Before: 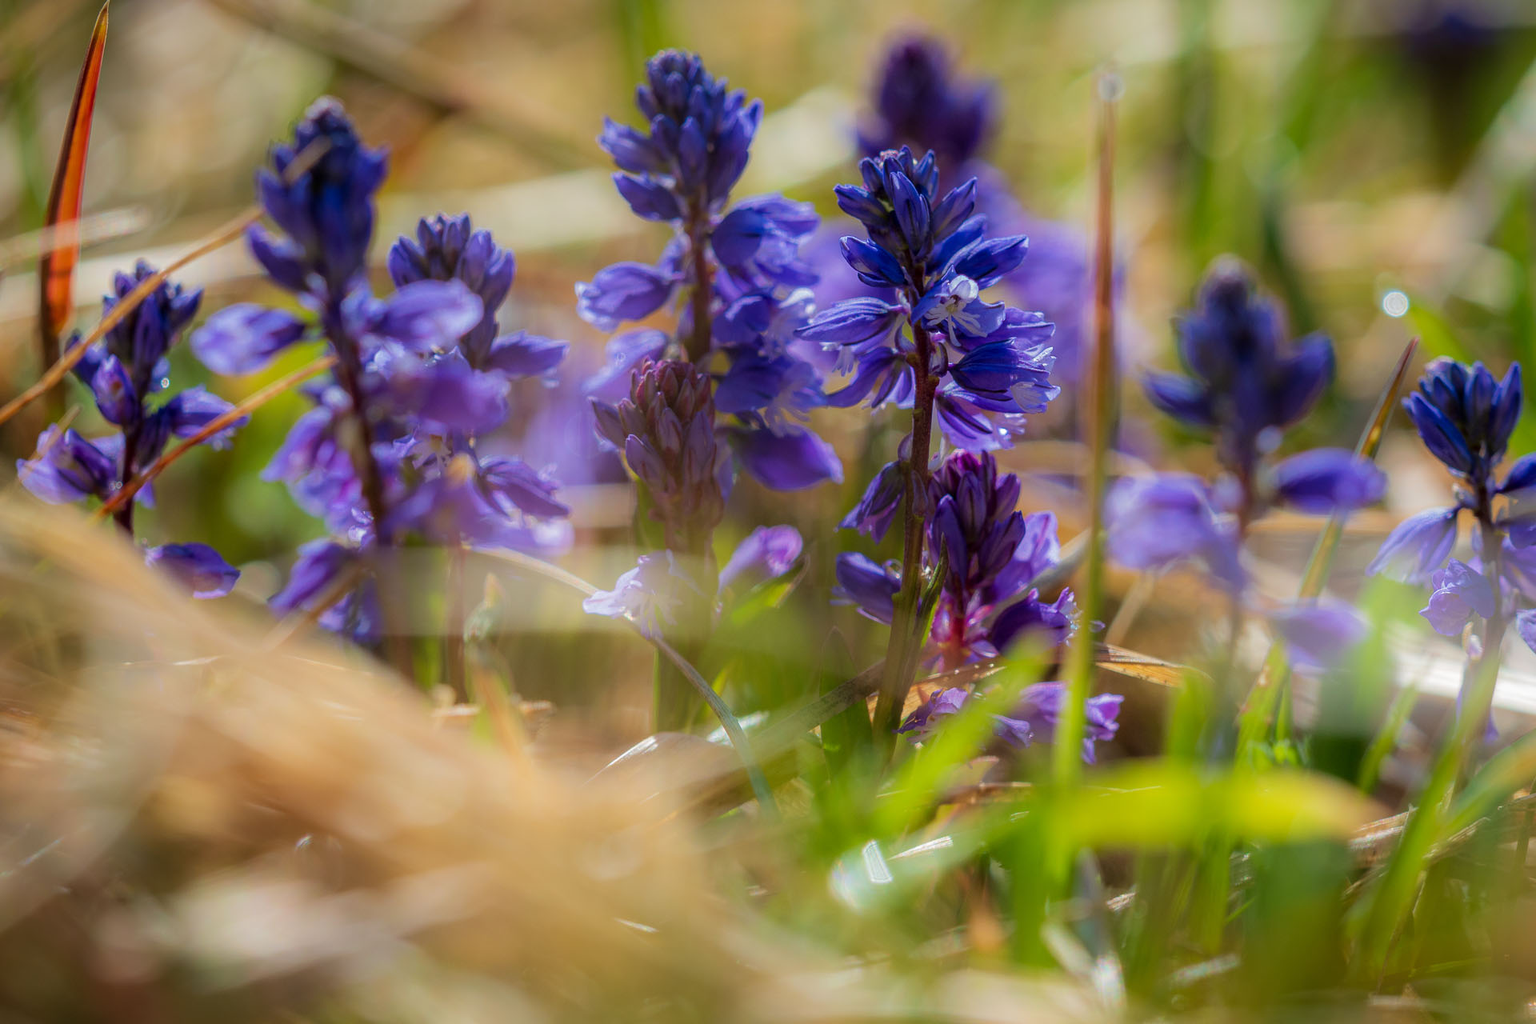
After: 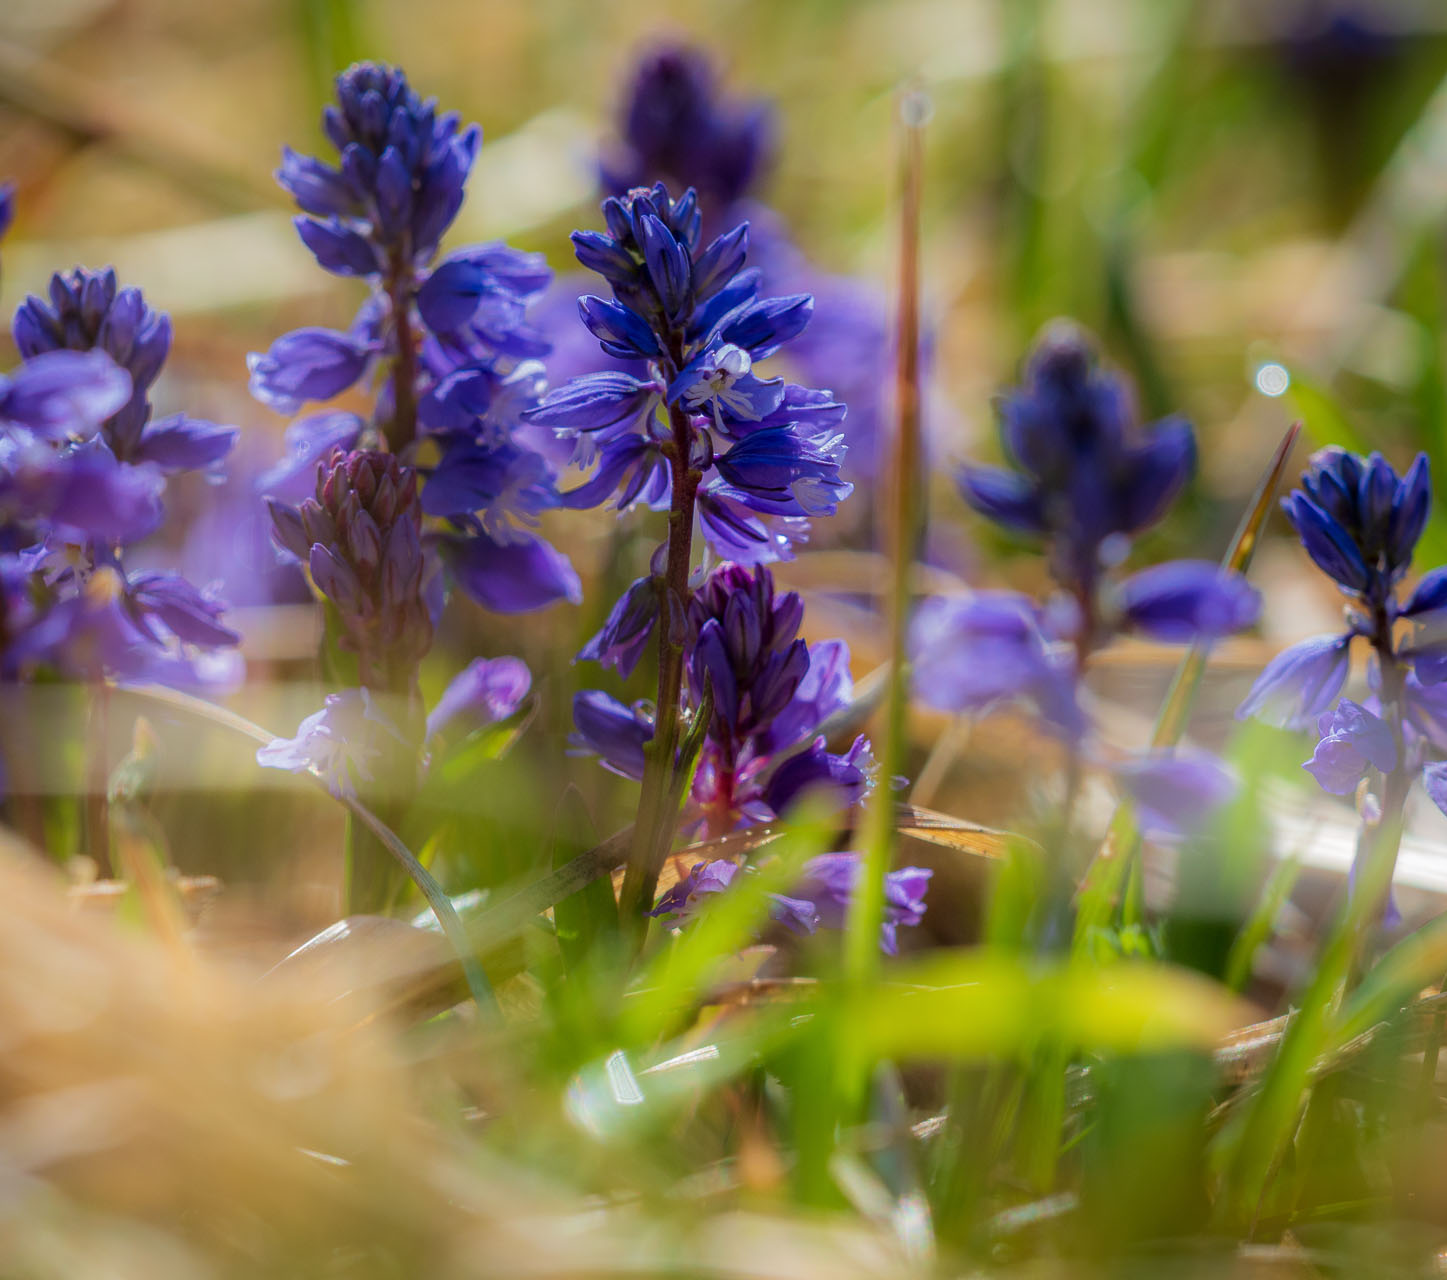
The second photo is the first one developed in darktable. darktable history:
color correction: highlights a* 0.003, highlights b* -0.283
crop and rotate: left 24.6%
